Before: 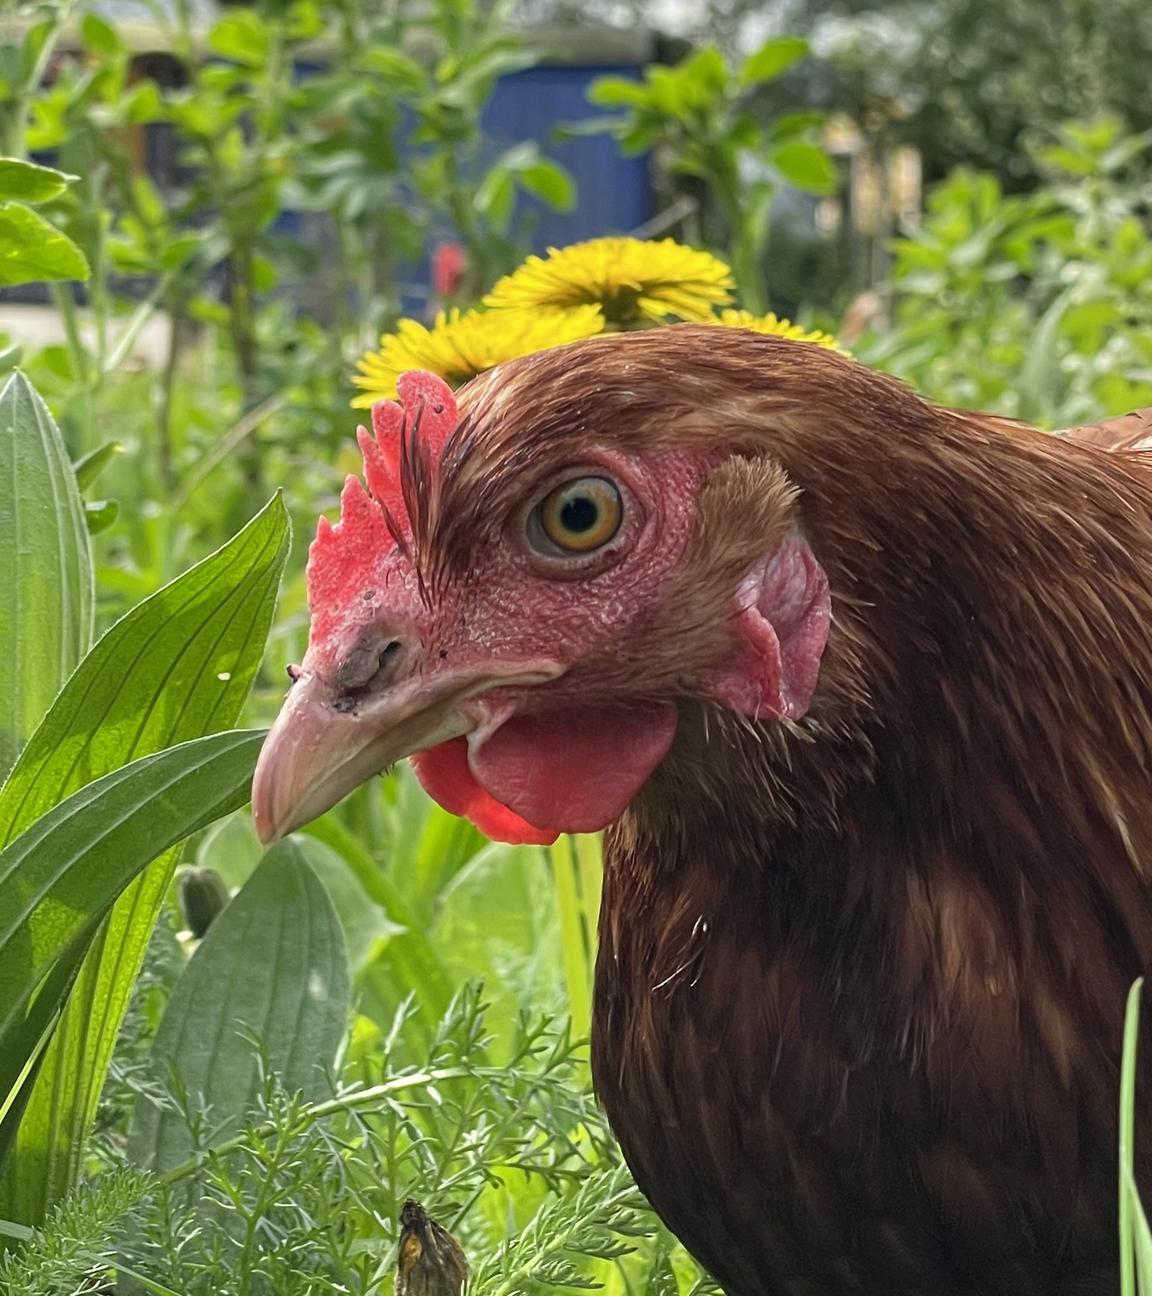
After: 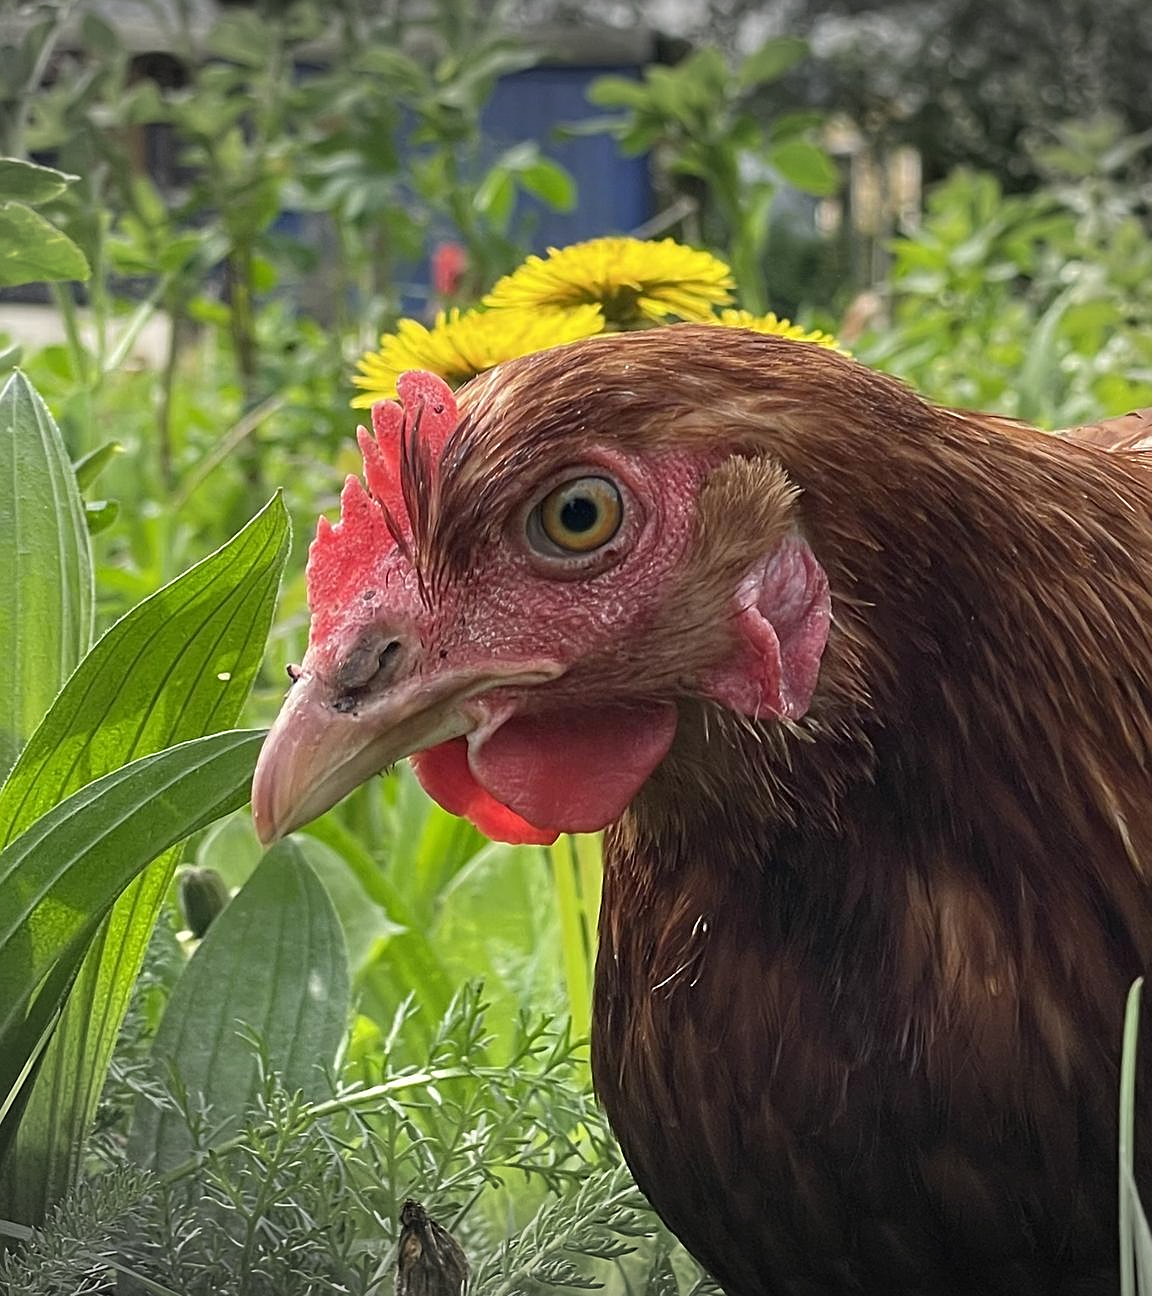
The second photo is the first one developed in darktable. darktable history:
sharpen: on, module defaults
vignetting: fall-off start 100.82%, brightness -0.448, saturation -0.69, width/height ratio 1.308
